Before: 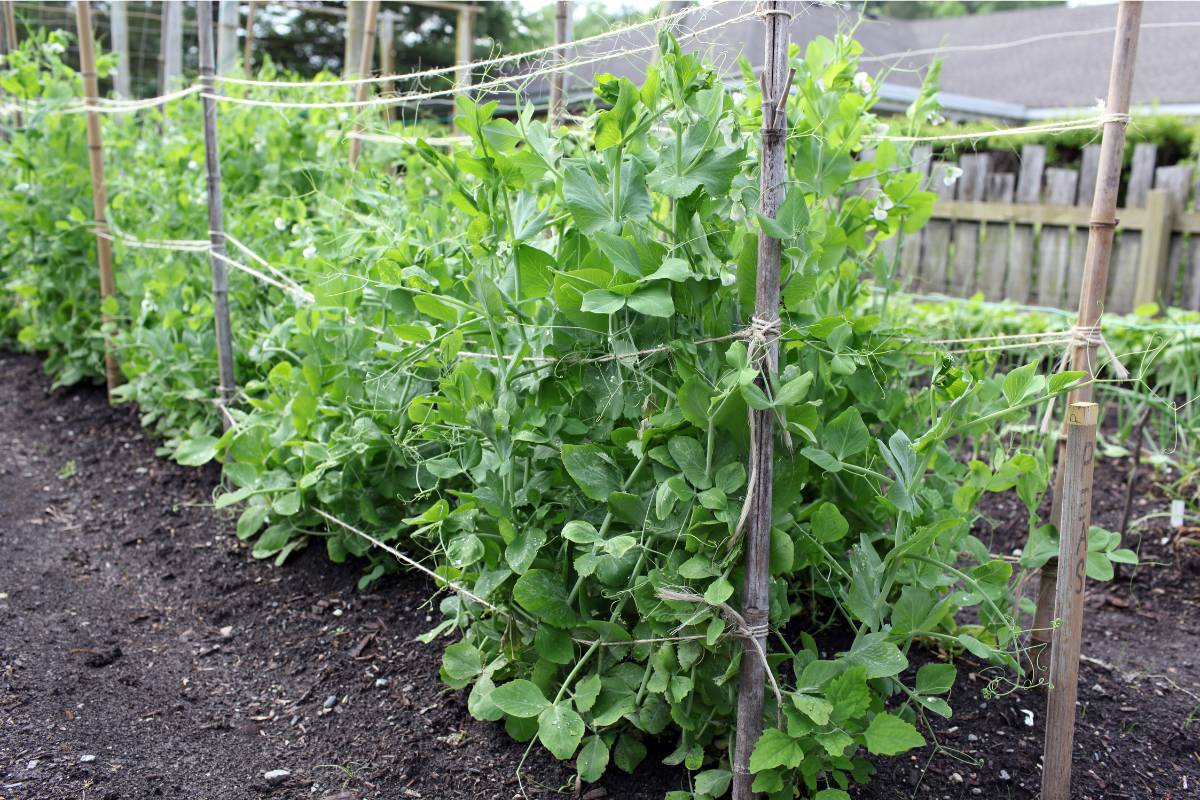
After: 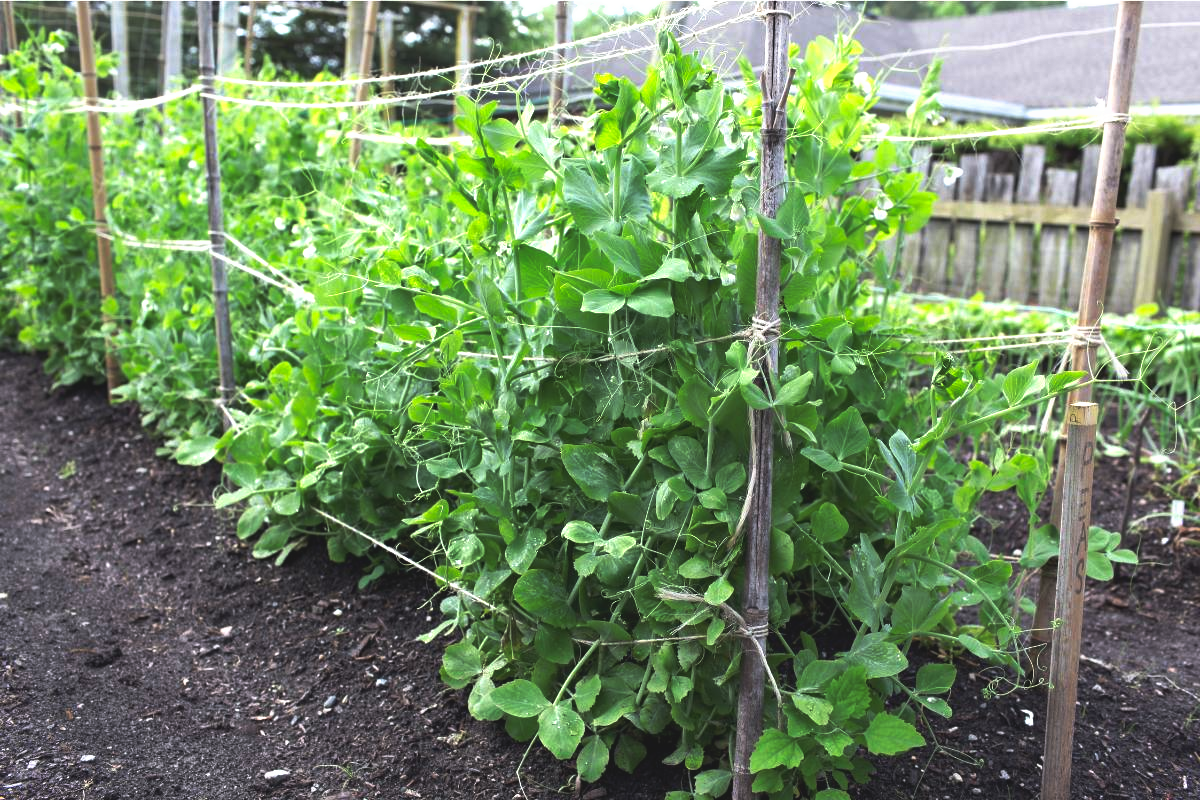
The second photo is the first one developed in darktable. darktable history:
tone curve: curves: ch0 [(0, 0.081) (0.483, 0.453) (0.881, 0.992)], preserve colors none
